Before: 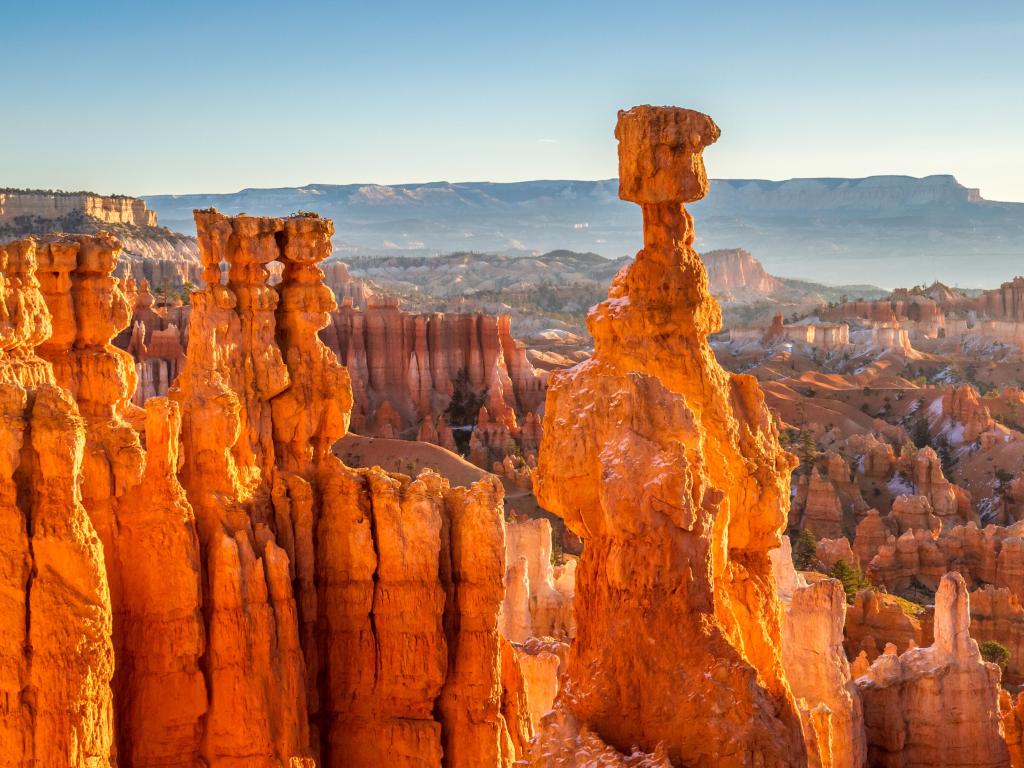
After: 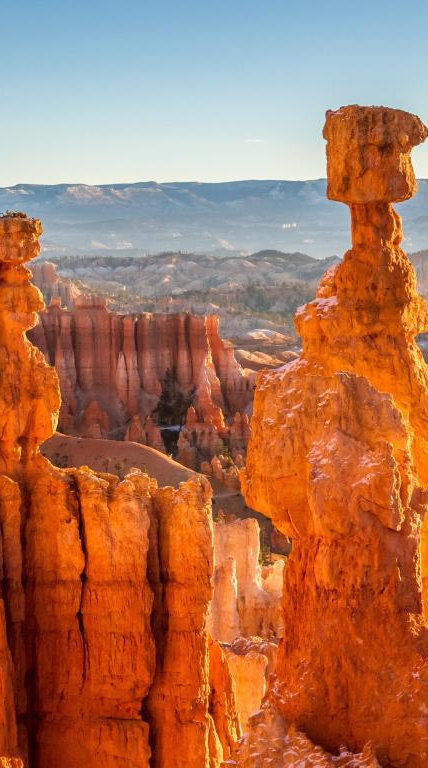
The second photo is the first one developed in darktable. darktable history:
crop: left 28.587%, right 29.583%
